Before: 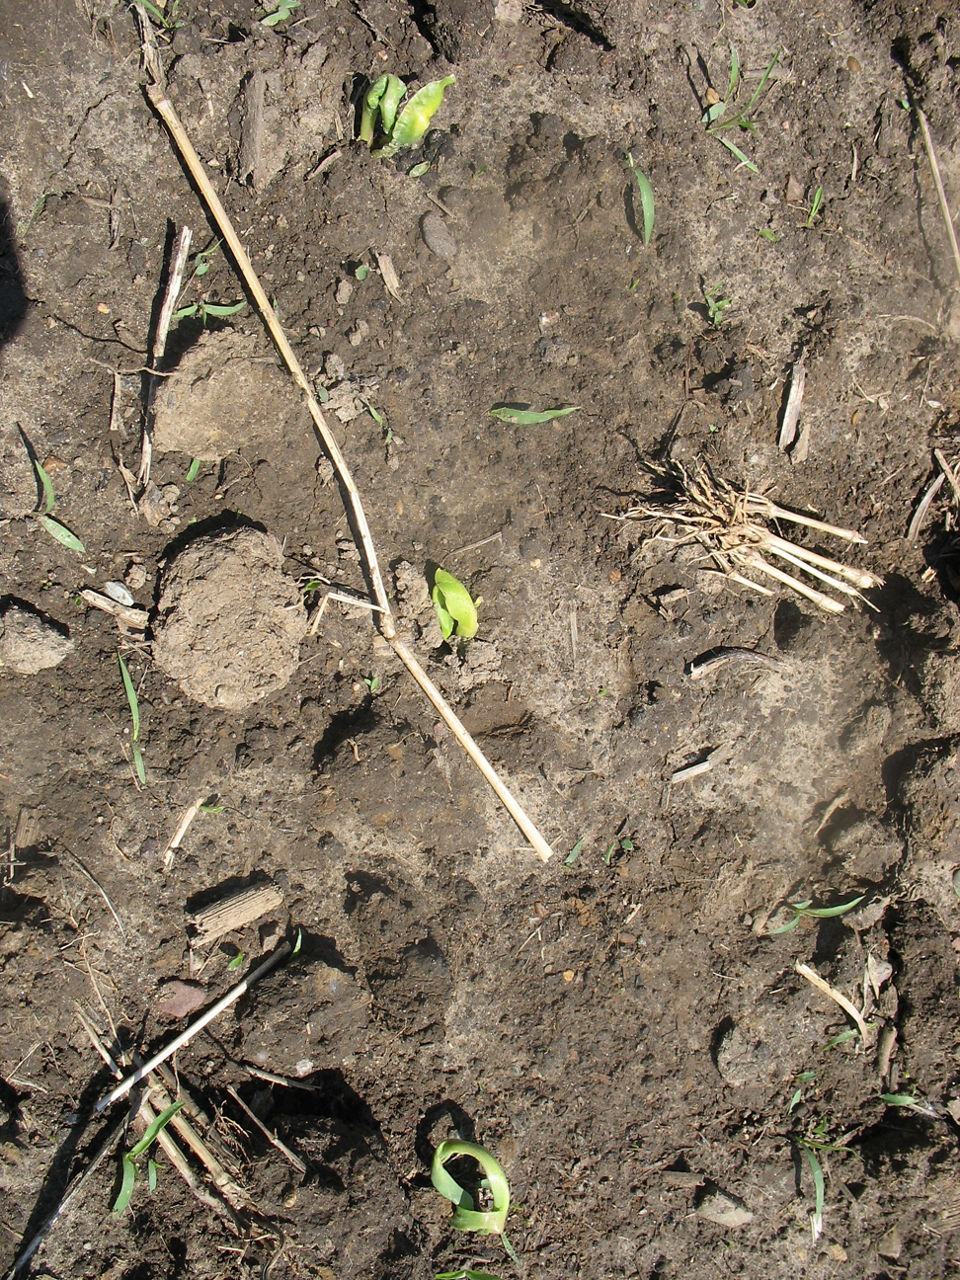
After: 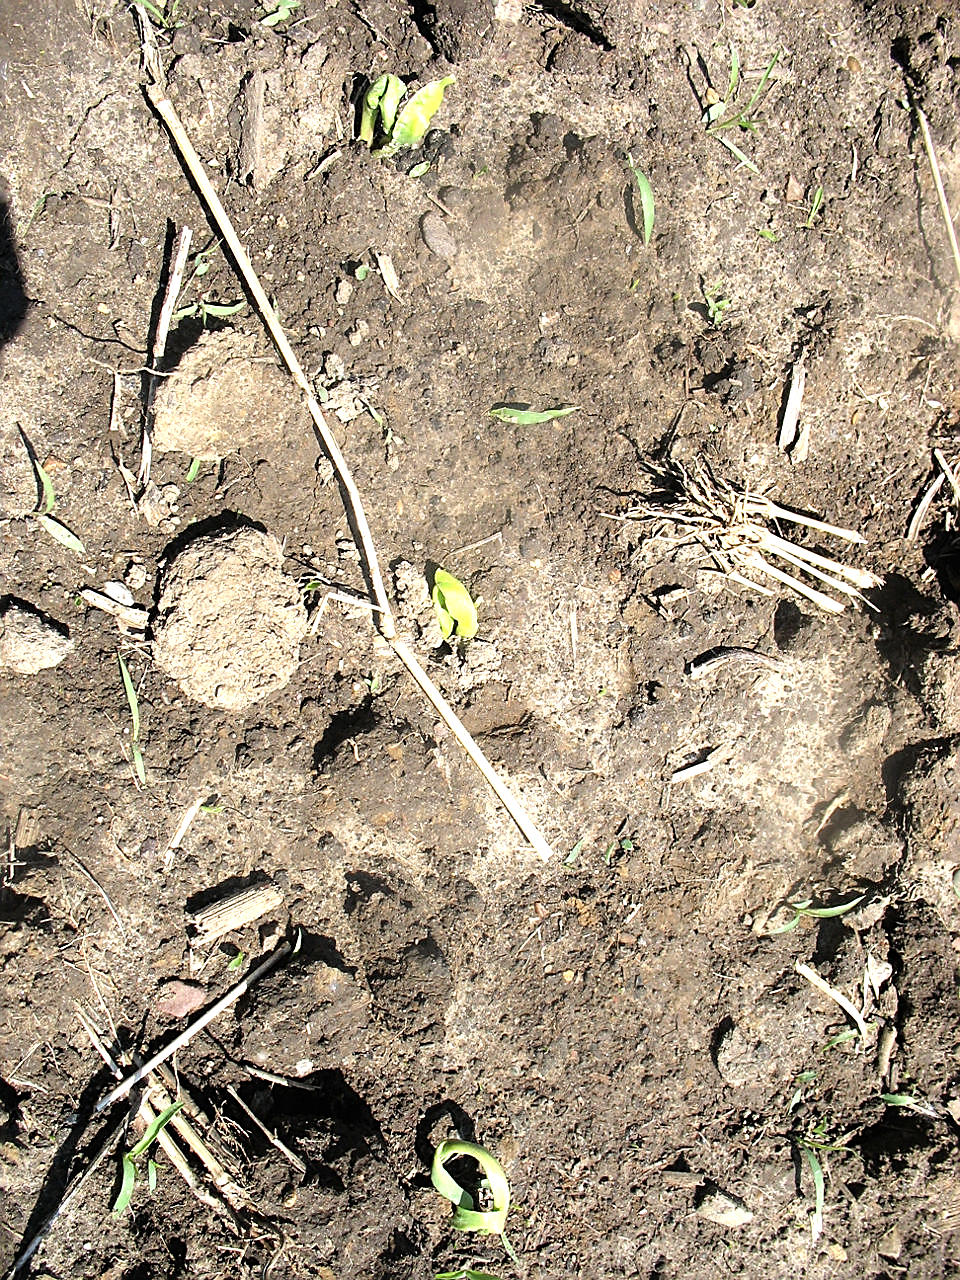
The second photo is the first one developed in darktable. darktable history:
tone equalizer: -8 EV -1.12 EV, -7 EV -0.996 EV, -6 EV -0.841 EV, -5 EV -0.56 EV, -3 EV 0.593 EV, -2 EV 0.858 EV, -1 EV 0.987 EV, +0 EV 1.06 EV, mask exposure compensation -0.496 EV
sharpen: on, module defaults
